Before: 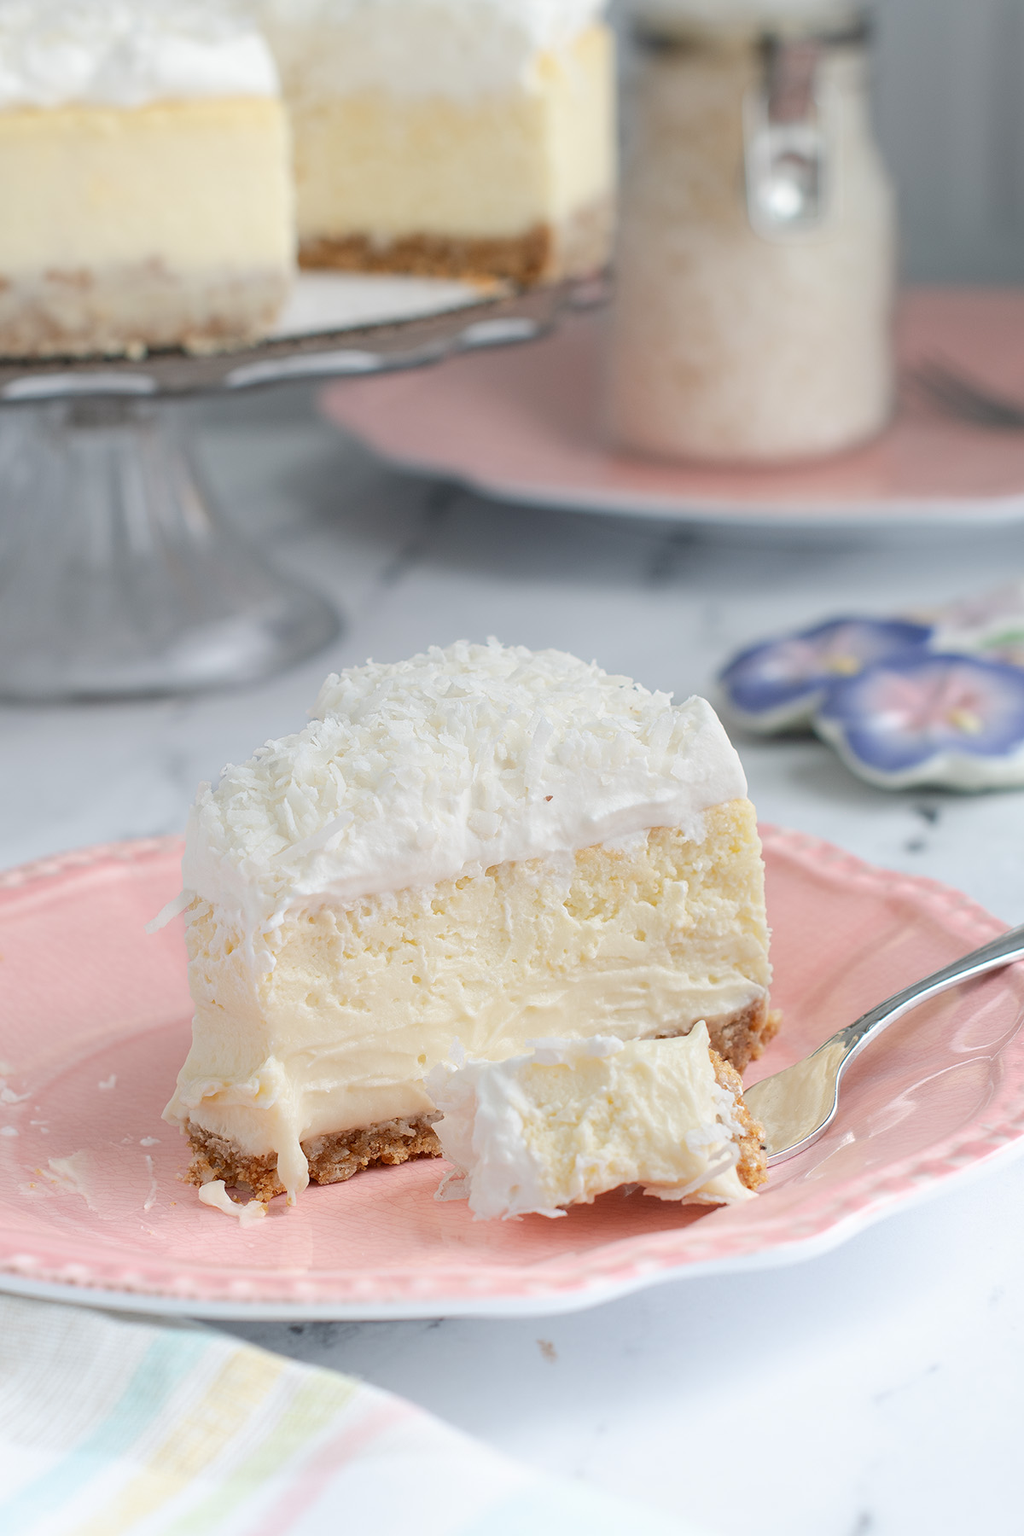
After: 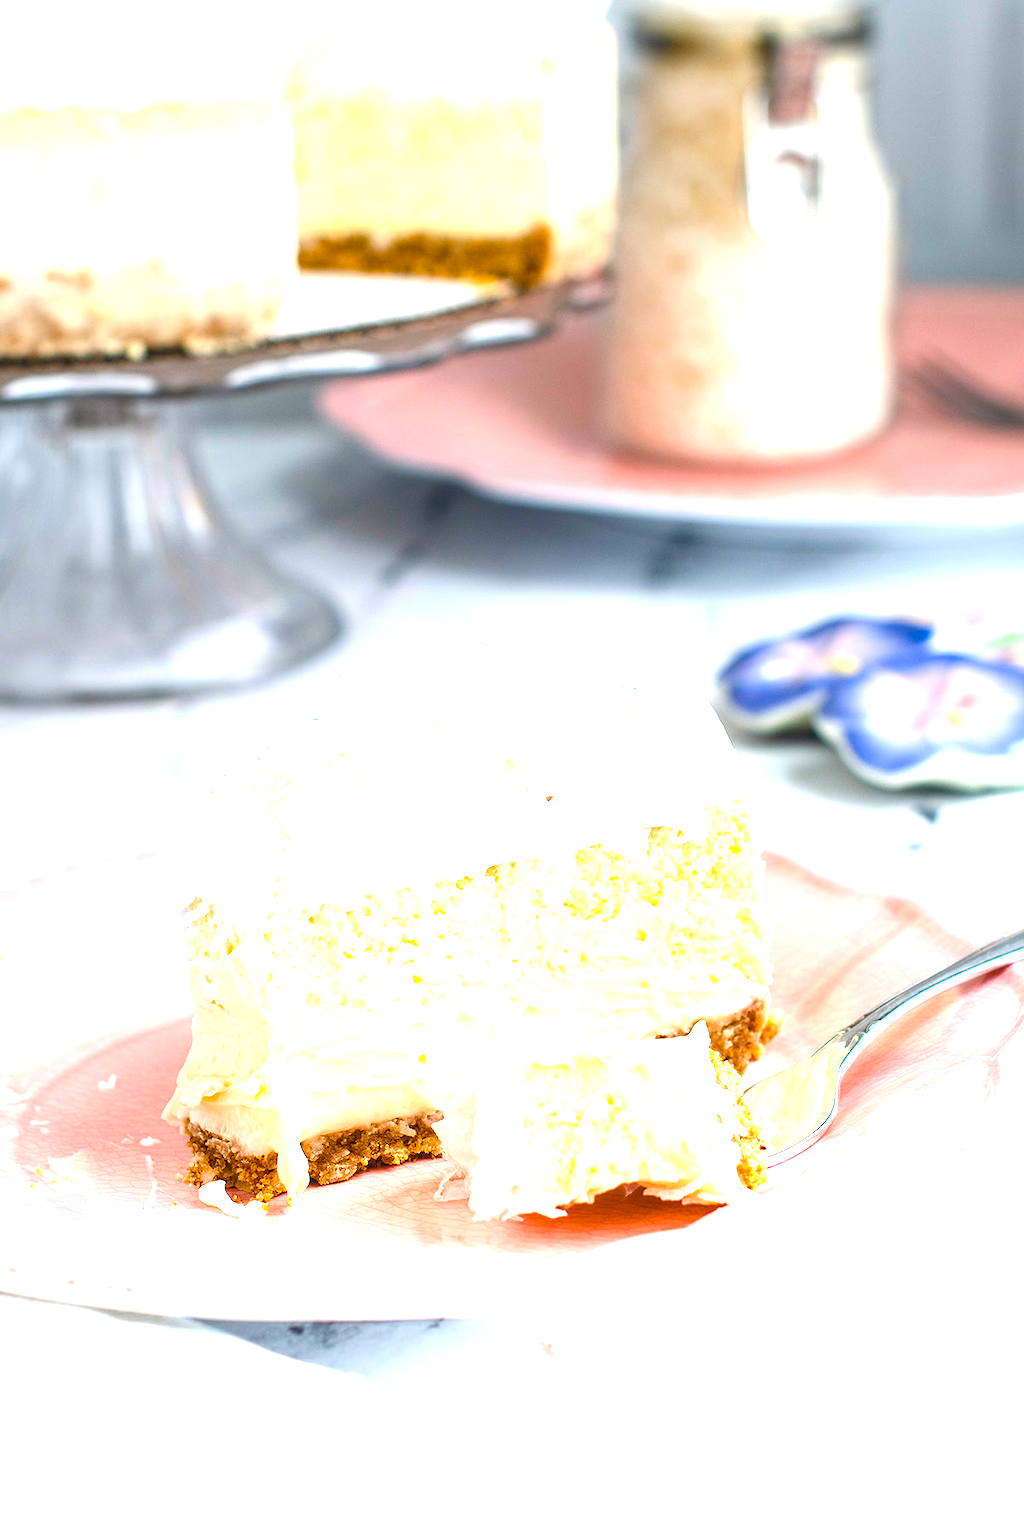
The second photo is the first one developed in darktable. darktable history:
tone equalizer: -8 EV -0.75 EV, -7 EV -0.7 EV, -6 EV -0.6 EV, -5 EV -0.4 EV, -3 EV 0.4 EV, -2 EV 0.6 EV, -1 EV 0.7 EV, +0 EV 0.75 EV, edges refinement/feathering 500, mask exposure compensation -1.57 EV, preserve details no
color balance rgb: linear chroma grading › global chroma 25%, perceptual saturation grading › global saturation 45%, perceptual saturation grading › highlights -50%, perceptual saturation grading › shadows 30%, perceptual brilliance grading › global brilliance 18%, global vibrance 40%
local contrast: on, module defaults
